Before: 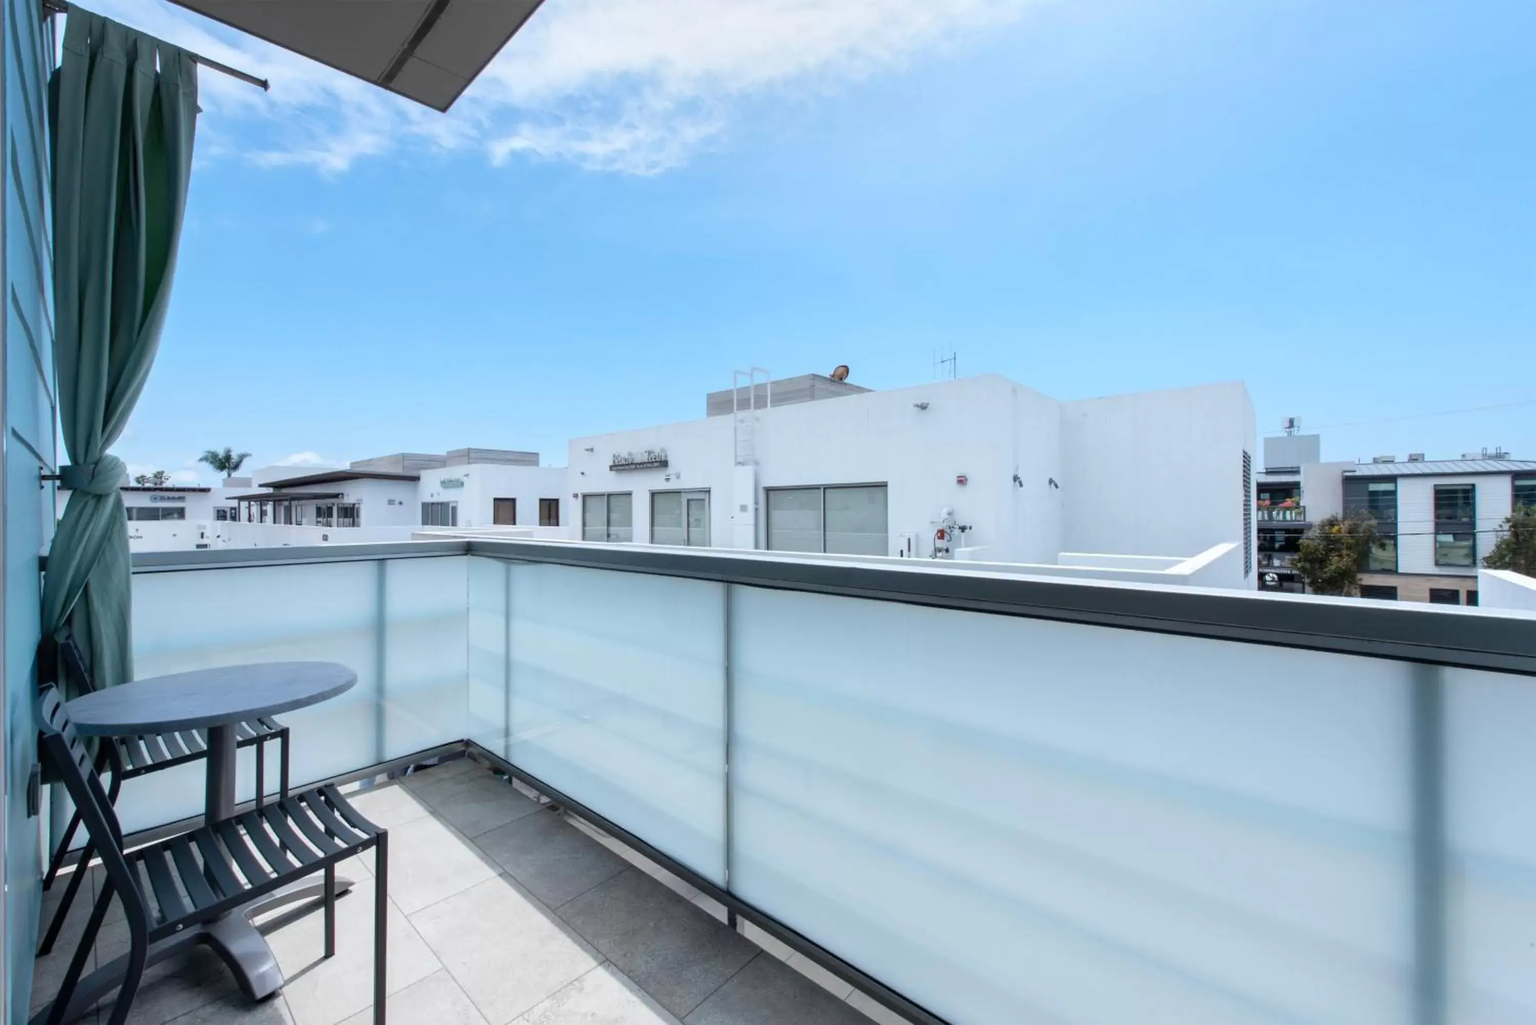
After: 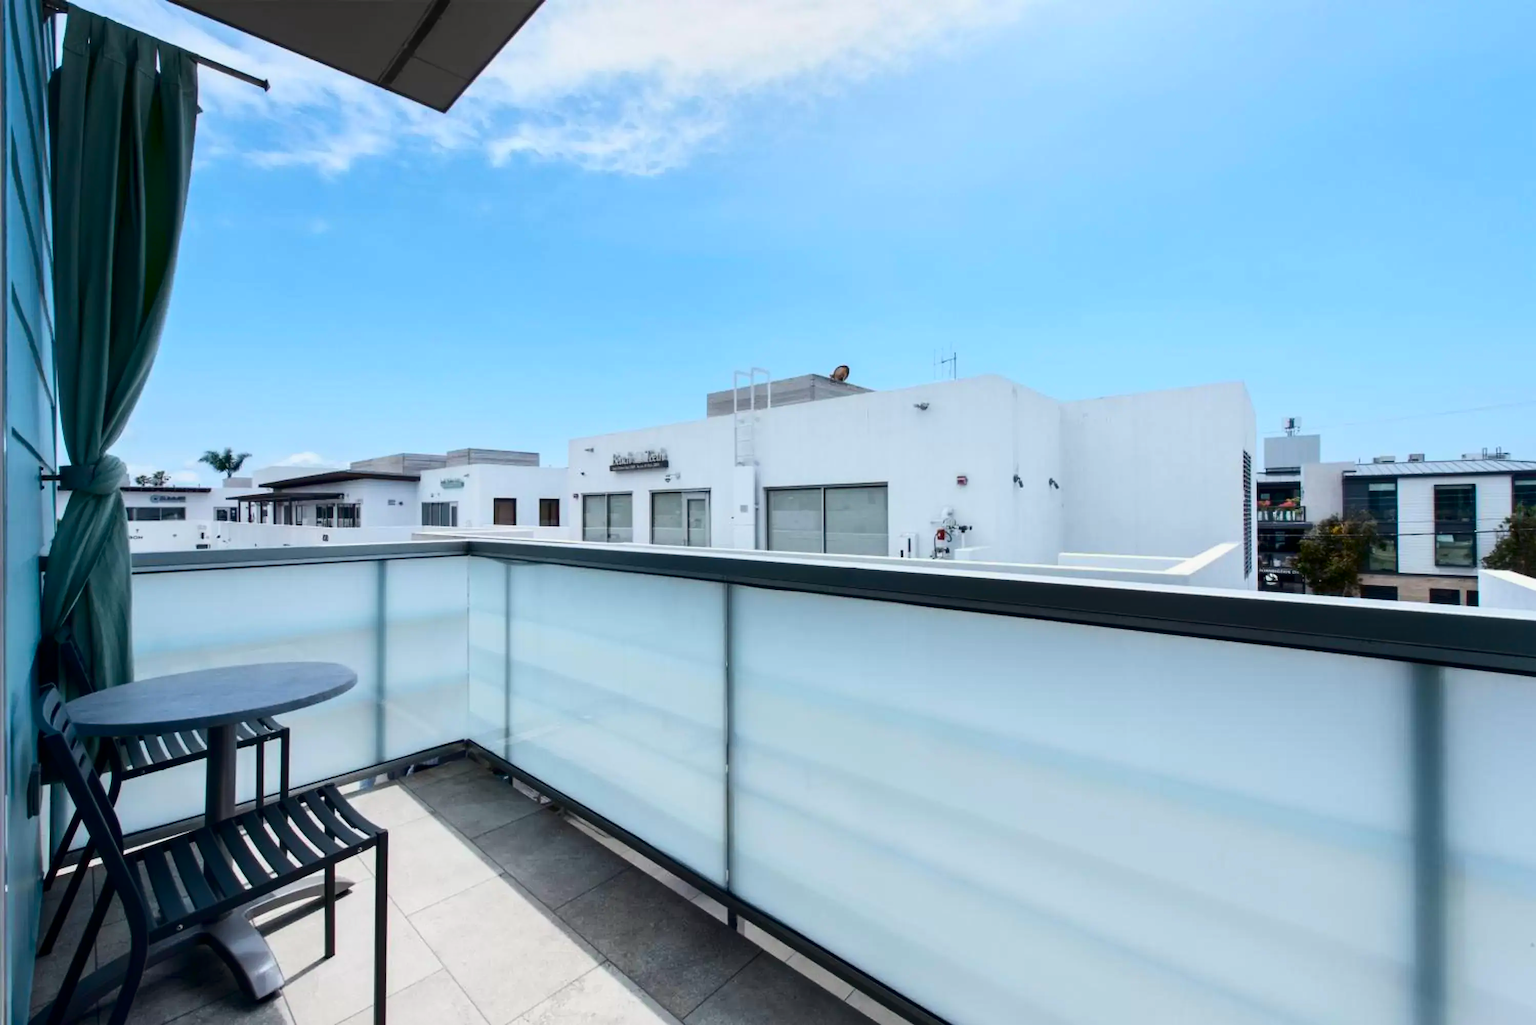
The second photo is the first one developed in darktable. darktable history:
white balance: red 1.009, blue 0.985
contrast brightness saturation: contrast 0.21, brightness -0.11, saturation 0.21
exposure: exposure -0.116 EV, compensate exposure bias true, compensate highlight preservation false
